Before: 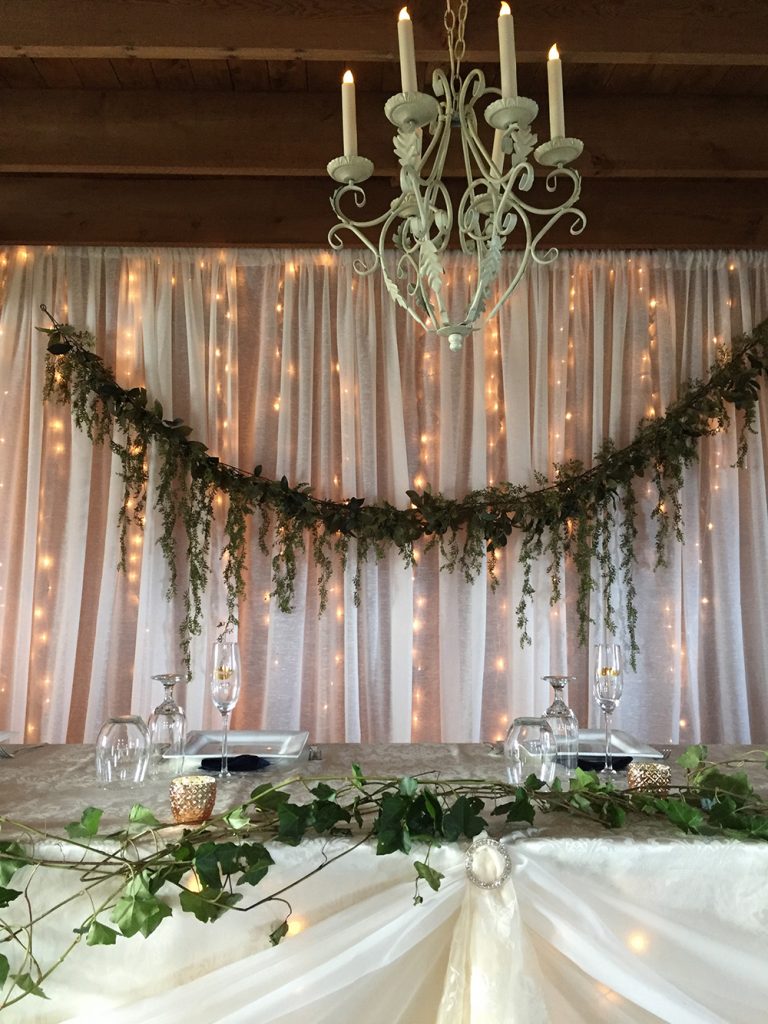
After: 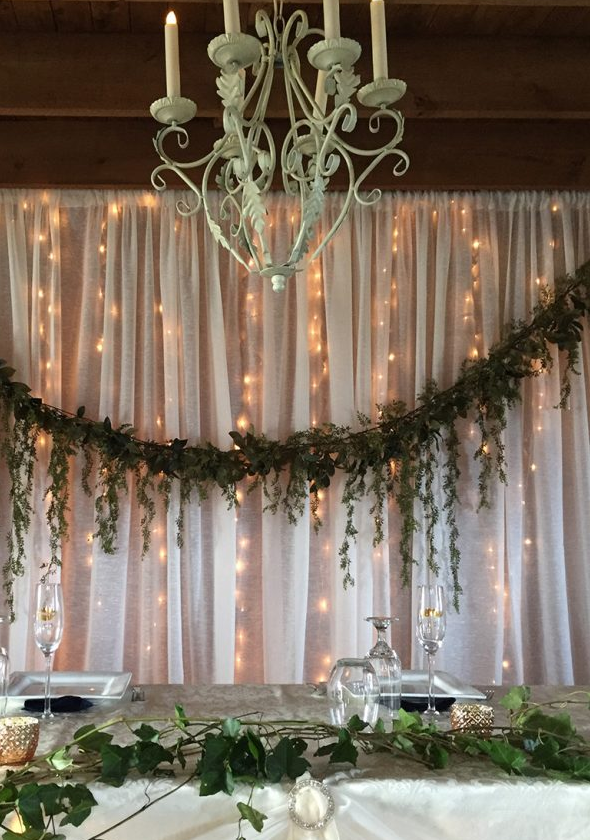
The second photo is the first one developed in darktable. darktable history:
crop: left 23.095%, top 5.827%, bottom 11.854%
white balance: emerald 1
